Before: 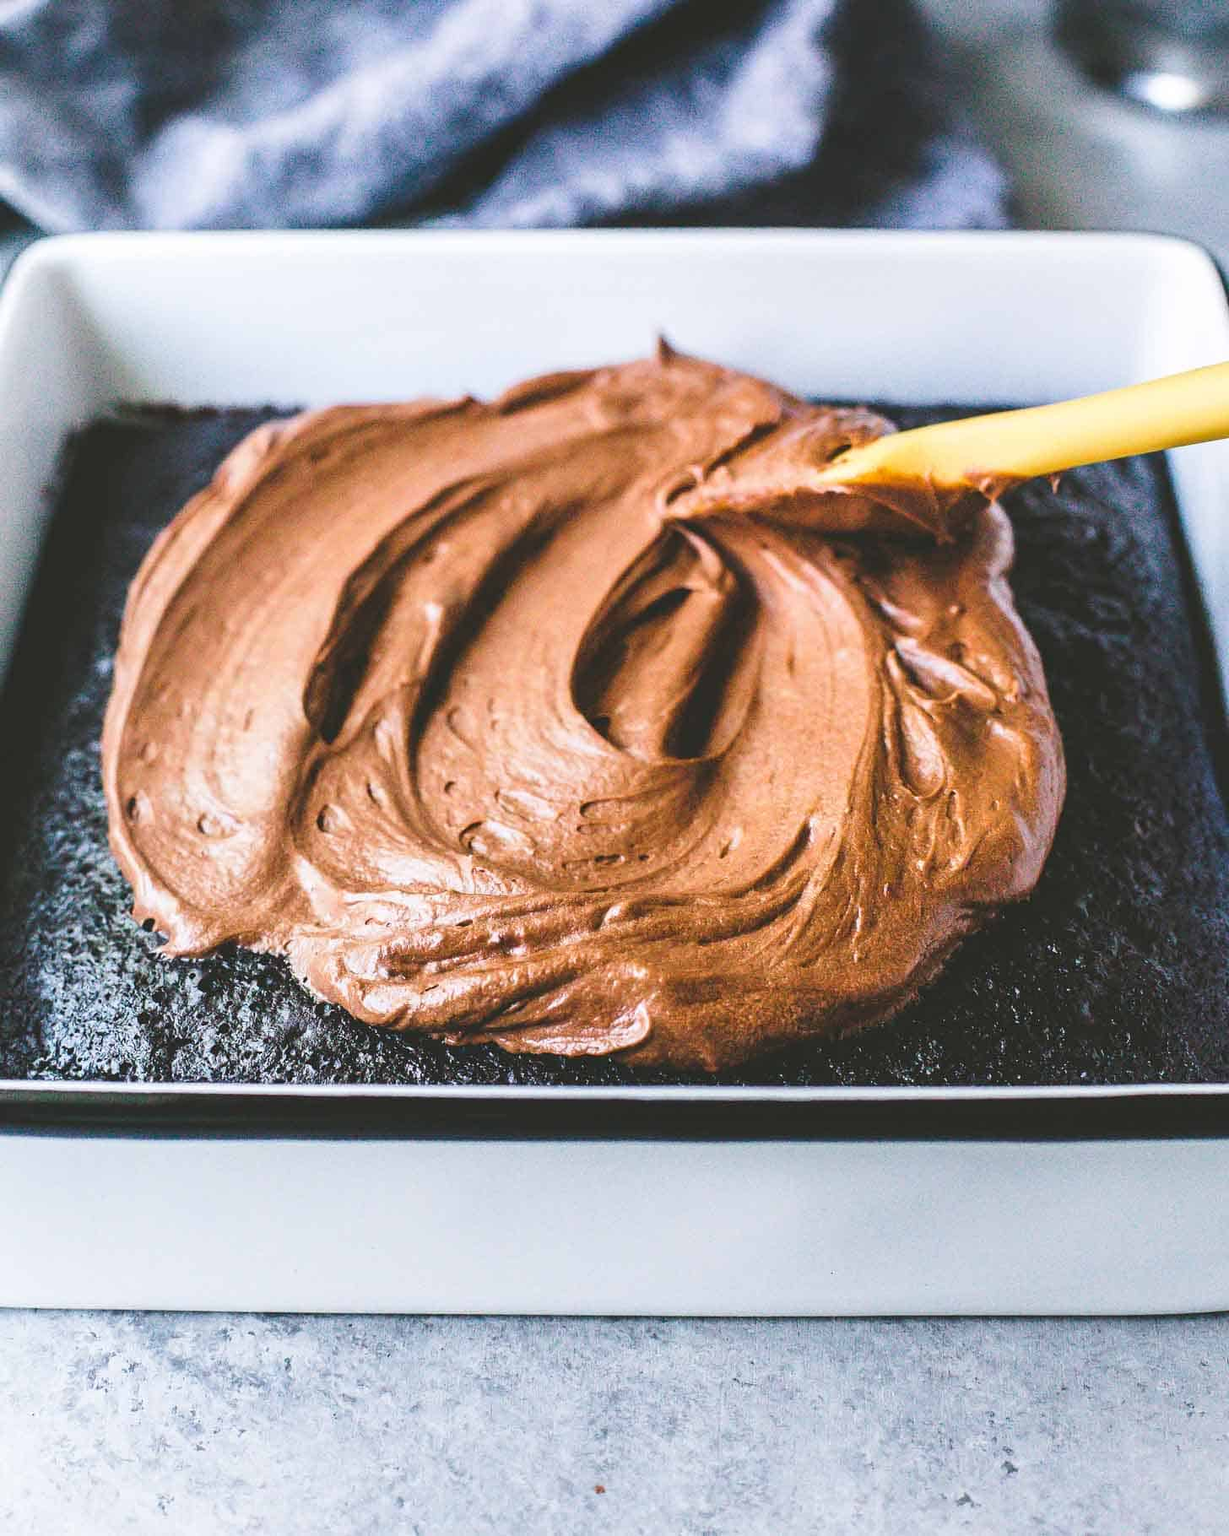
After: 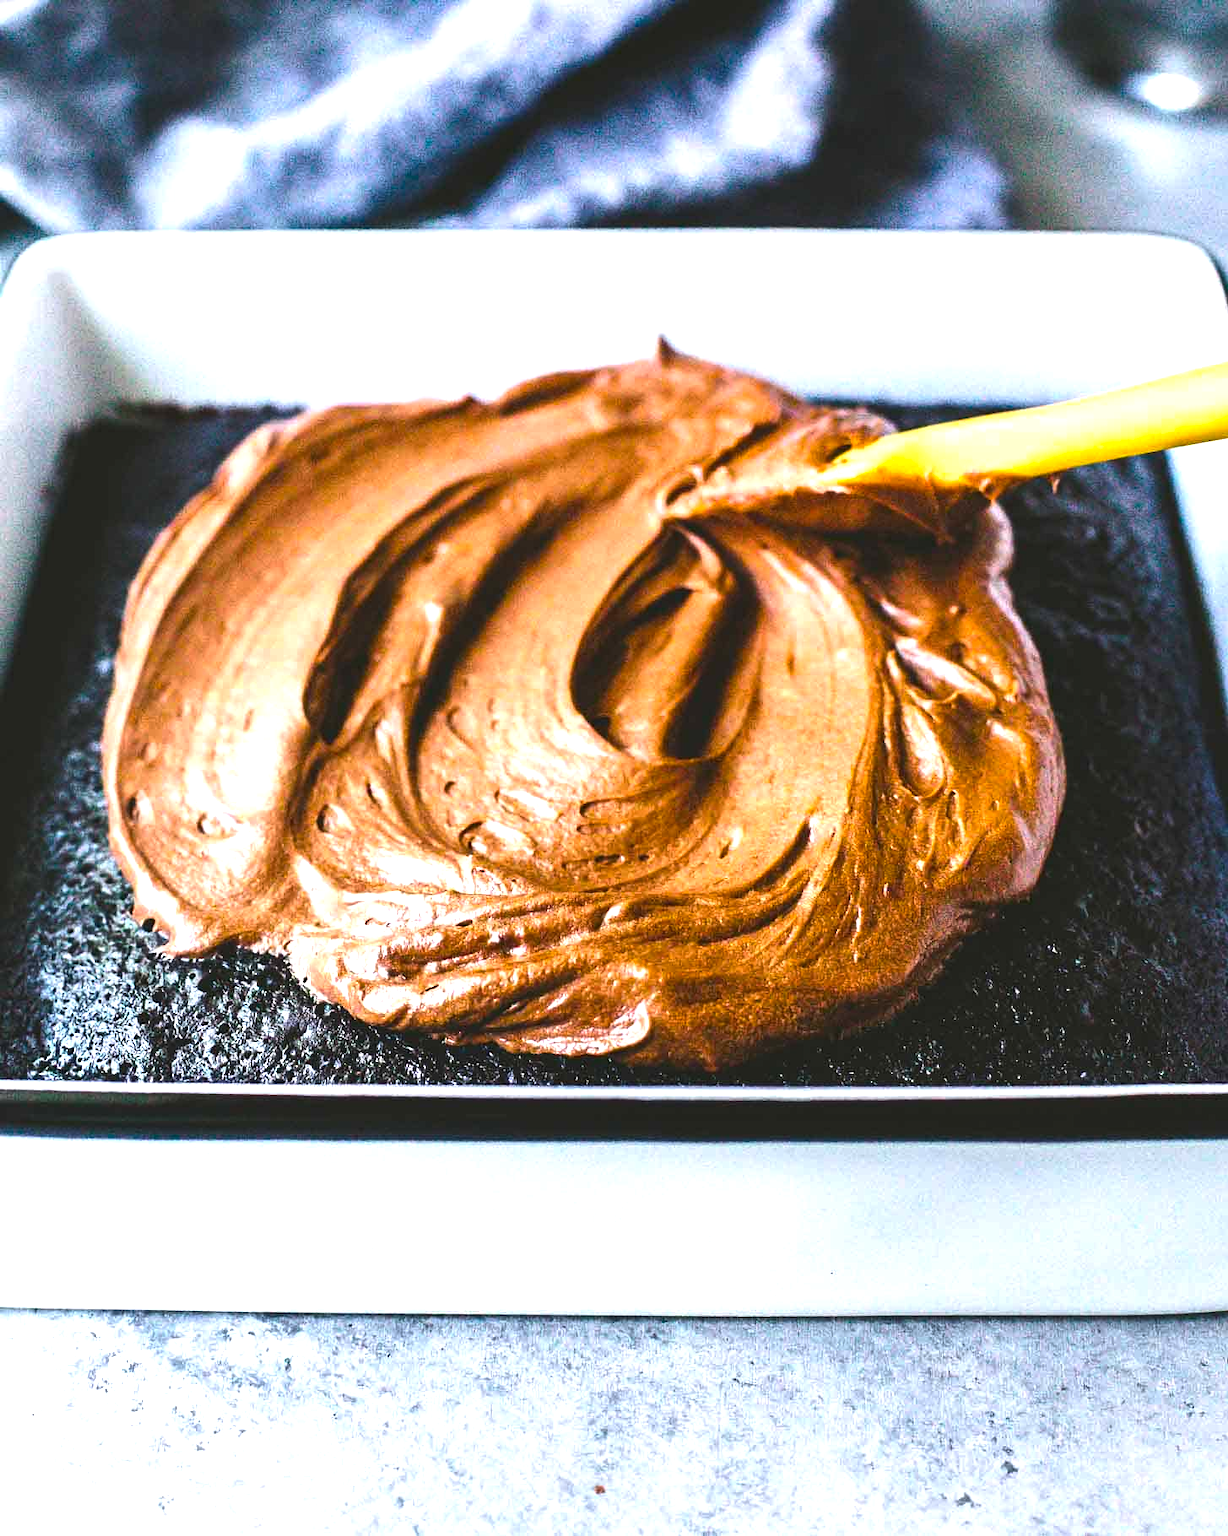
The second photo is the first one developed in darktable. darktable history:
local contrast: mode bilateral grid, contrast 99, coarseness 100, detail 108%, midtone range 0.2
color balance rgb: perceptual saturation grading › global saturation 24.994%, perceptual brilliance grading › global brilliance 20.475%, perceptual brilliance grading › shadows -39.799%, global vibrance 20%
